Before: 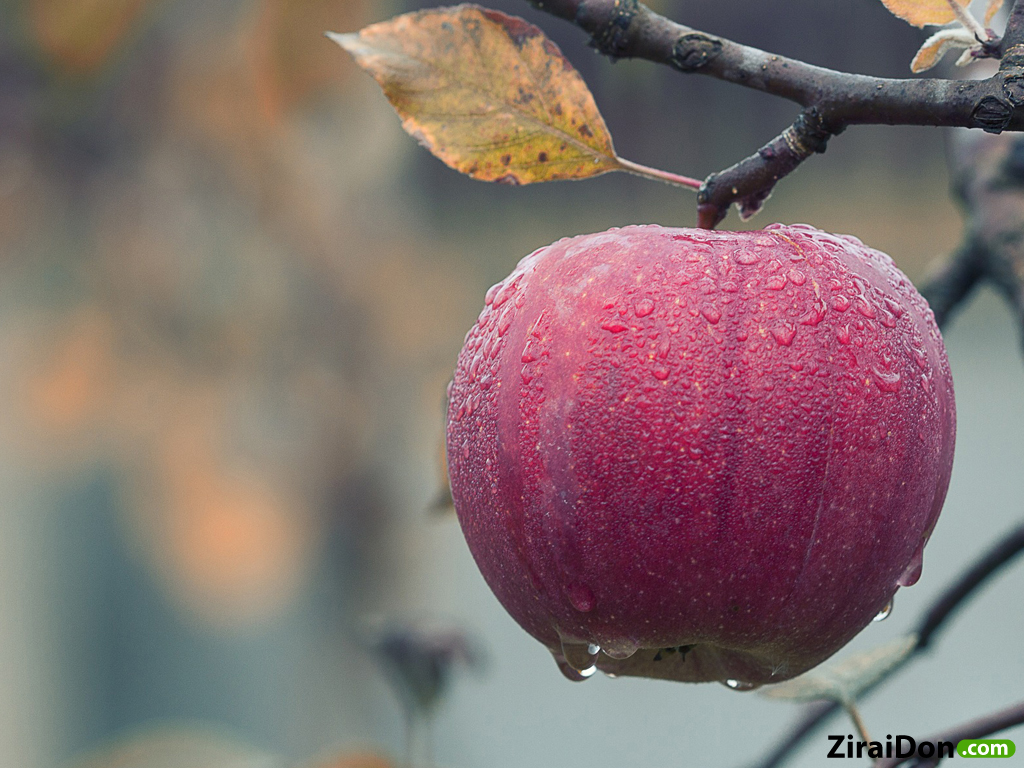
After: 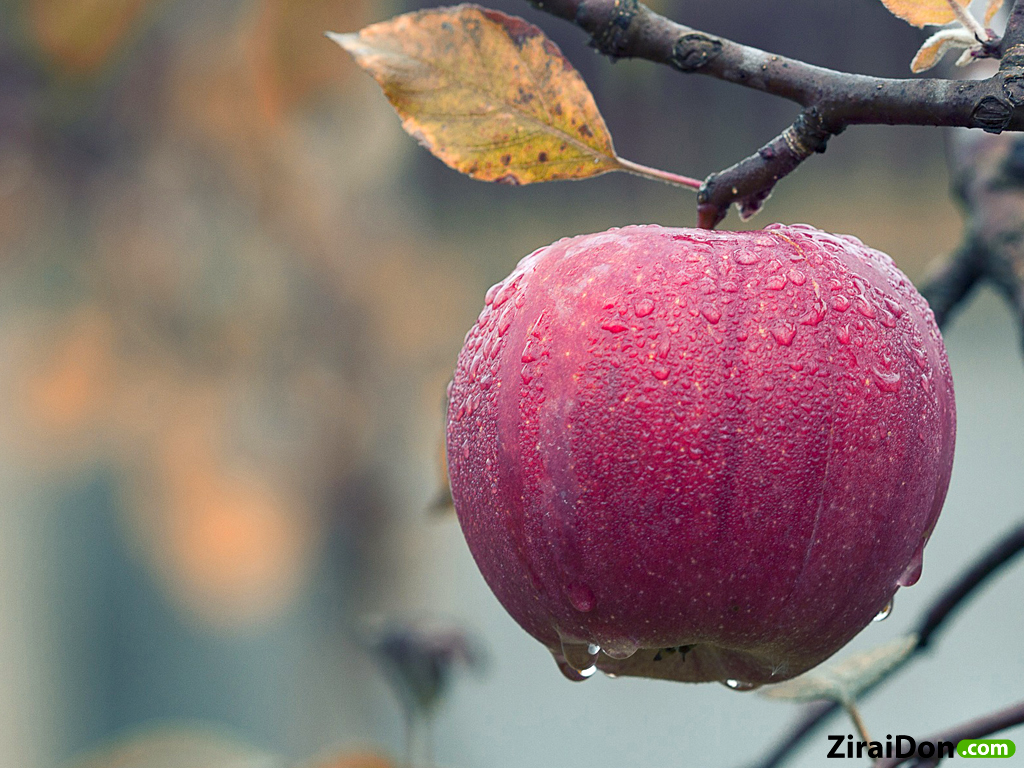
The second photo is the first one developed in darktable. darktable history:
haze removal: compatibility mode true, adaptive false
exposure: exposure 0.207 EV, compensate highlight preservation false
